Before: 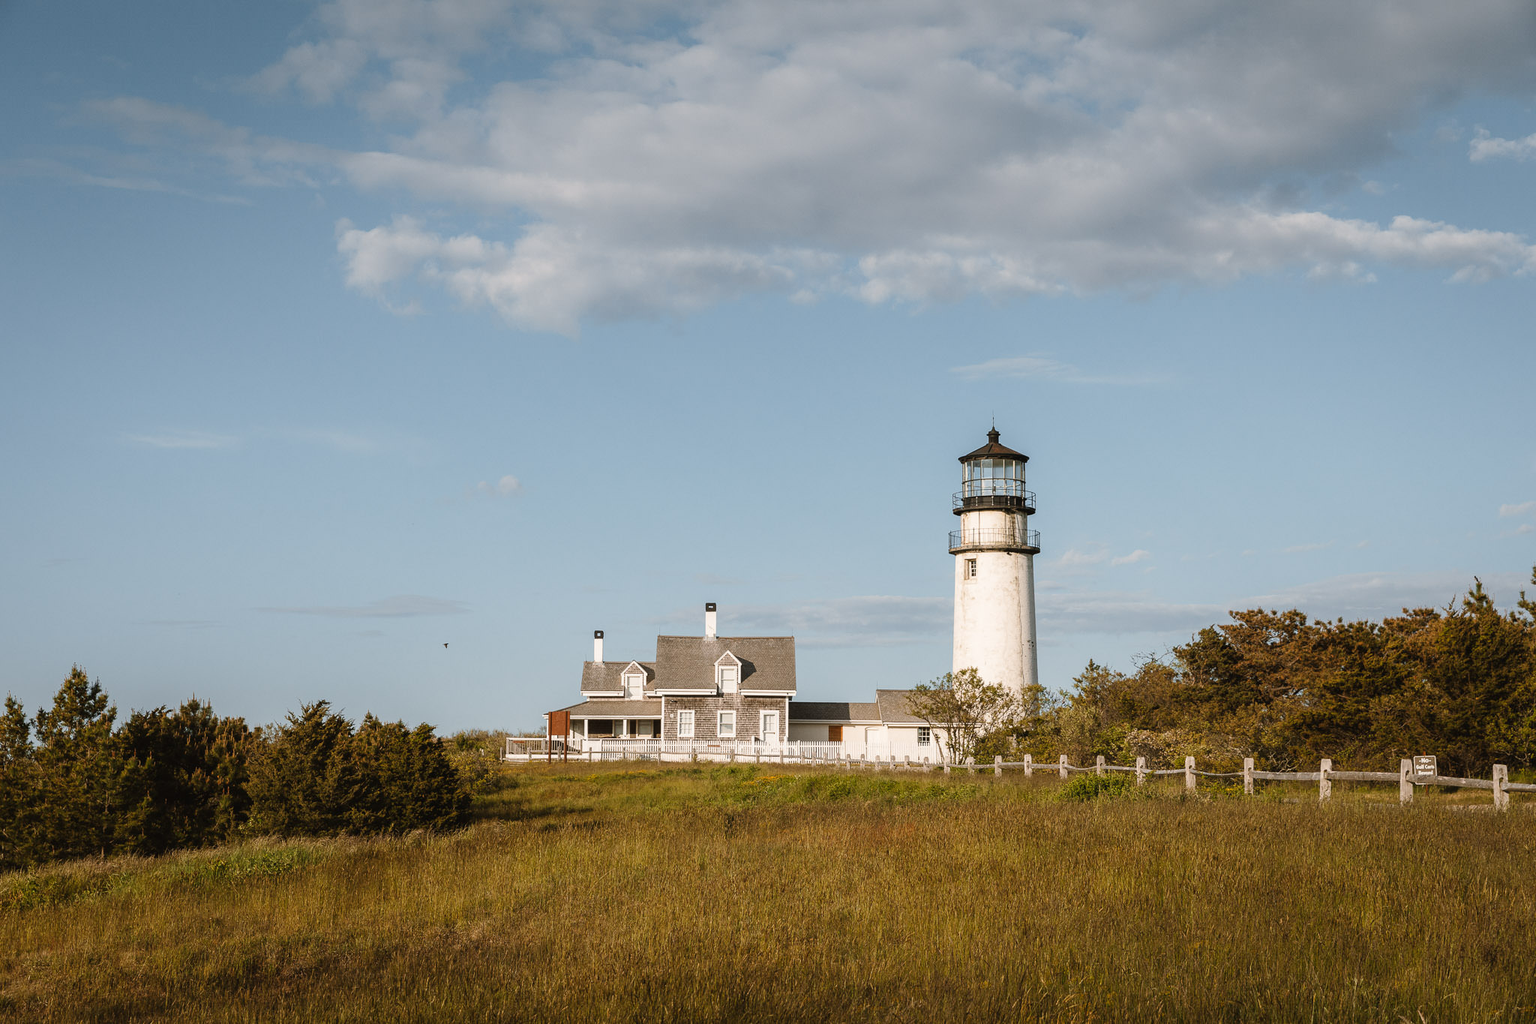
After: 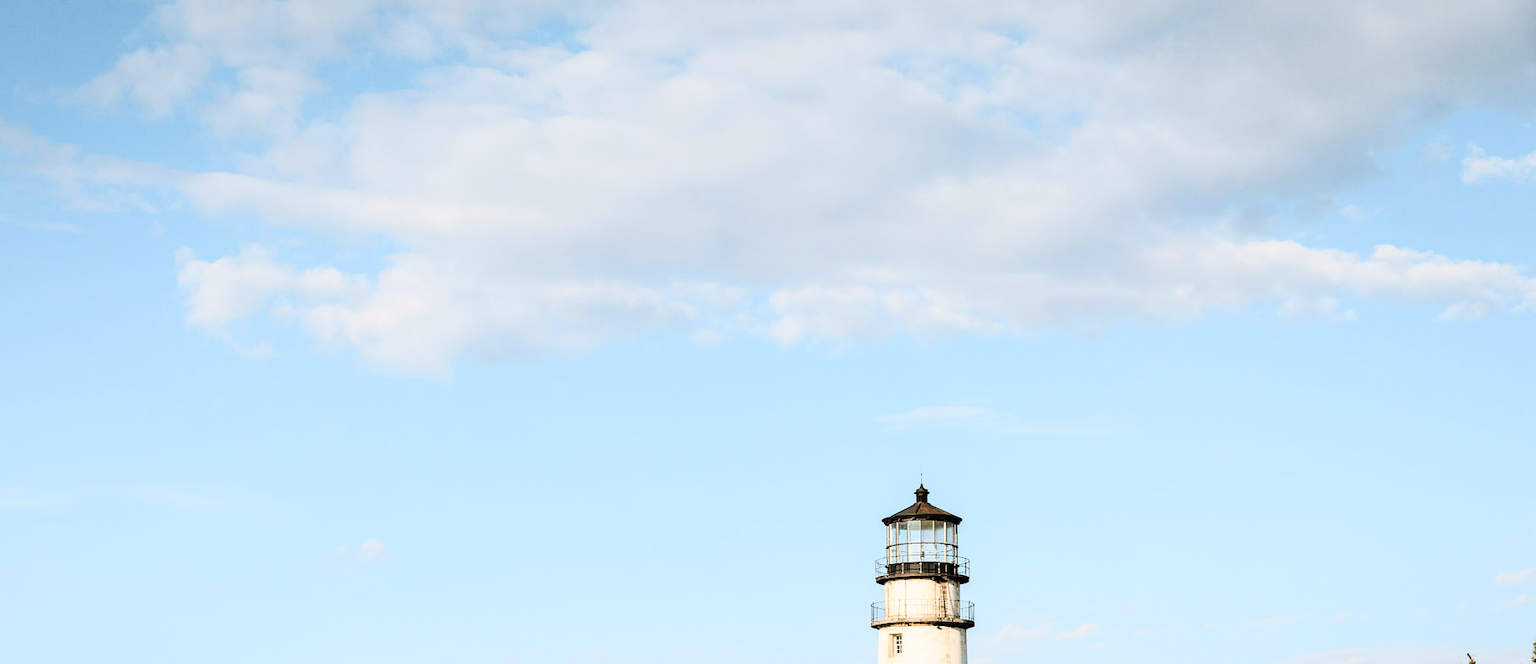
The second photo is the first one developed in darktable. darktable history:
crop and rotate: left 11.812%, bottom 42.776%
tone curve: curves: ch0 [(0, 0) (0.004, 0) (0.133, 0.071) (0.325, 0.456) (0.832, 0.957) (1, 1)], color space Lab, linked channels, preserve colors none
